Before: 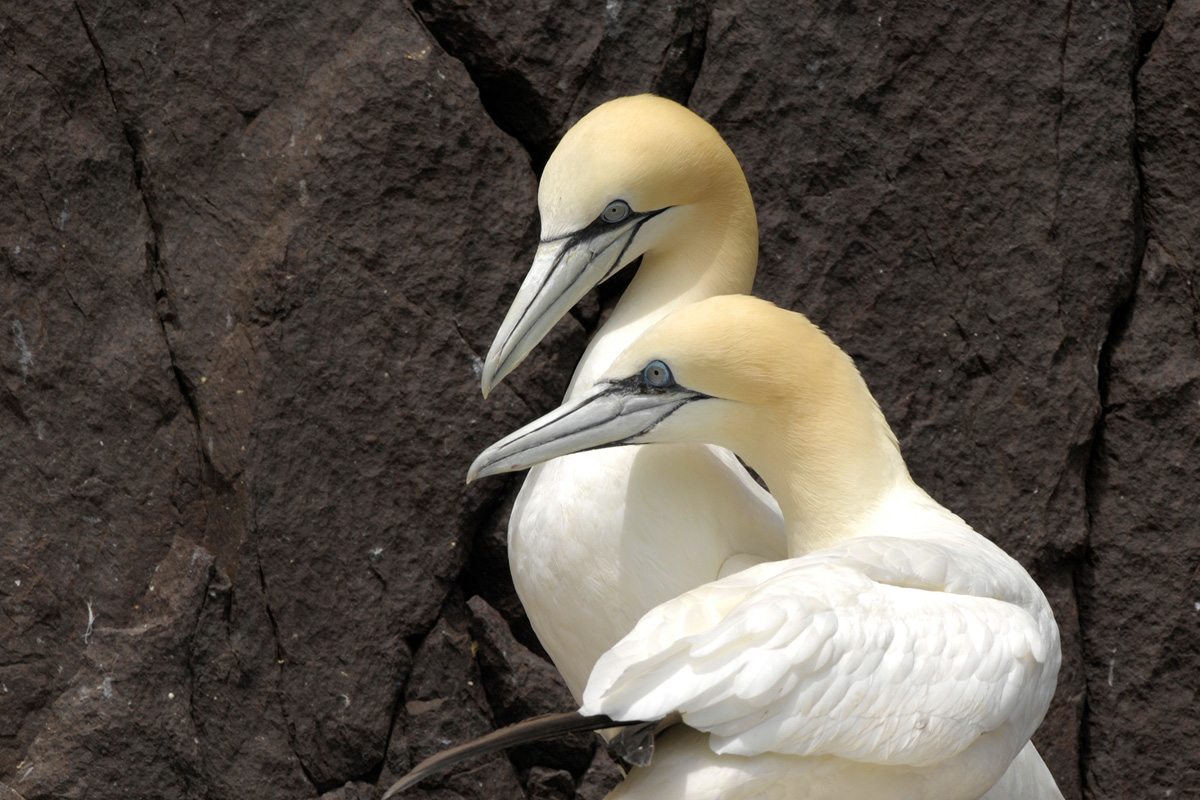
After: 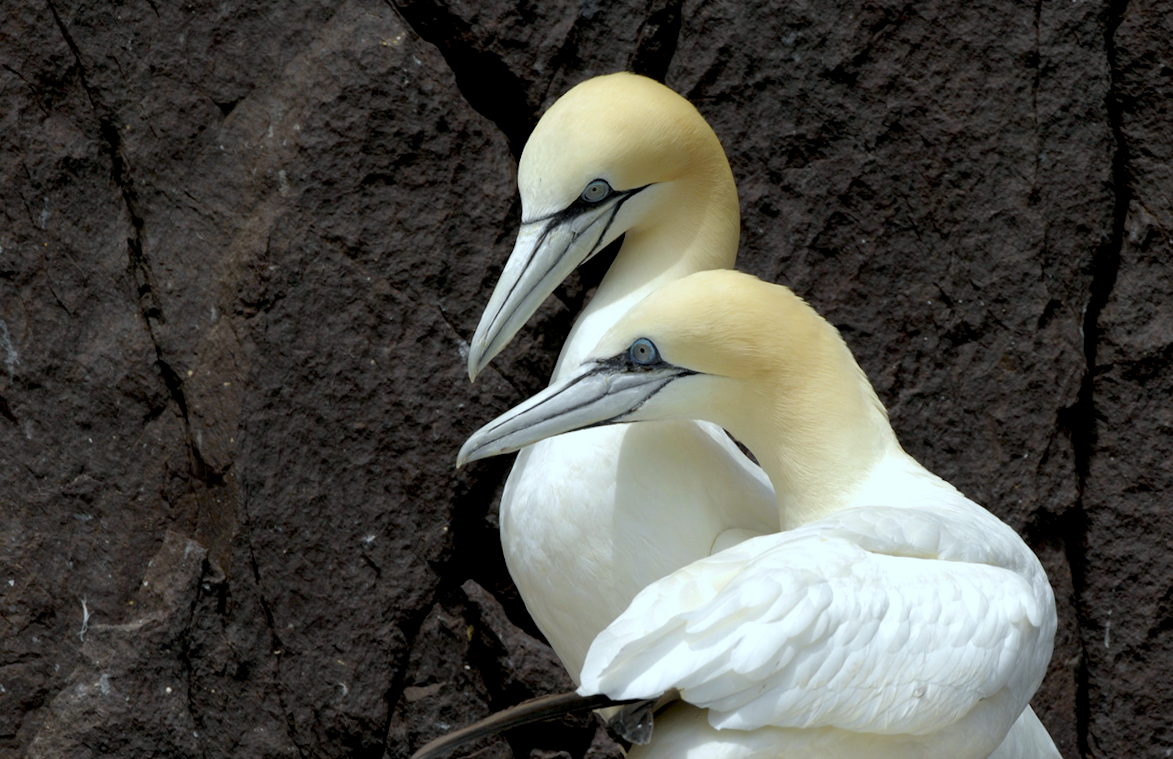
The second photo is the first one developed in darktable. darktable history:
exposure: black level correction 0.009, compensate highlight preservation false
rotate and perspective: rotation -2°, crop left 0.022, crop right 0.978, crop top 0.049, crop bottom 0.951
white balance: red 0.925, blue 1.046
